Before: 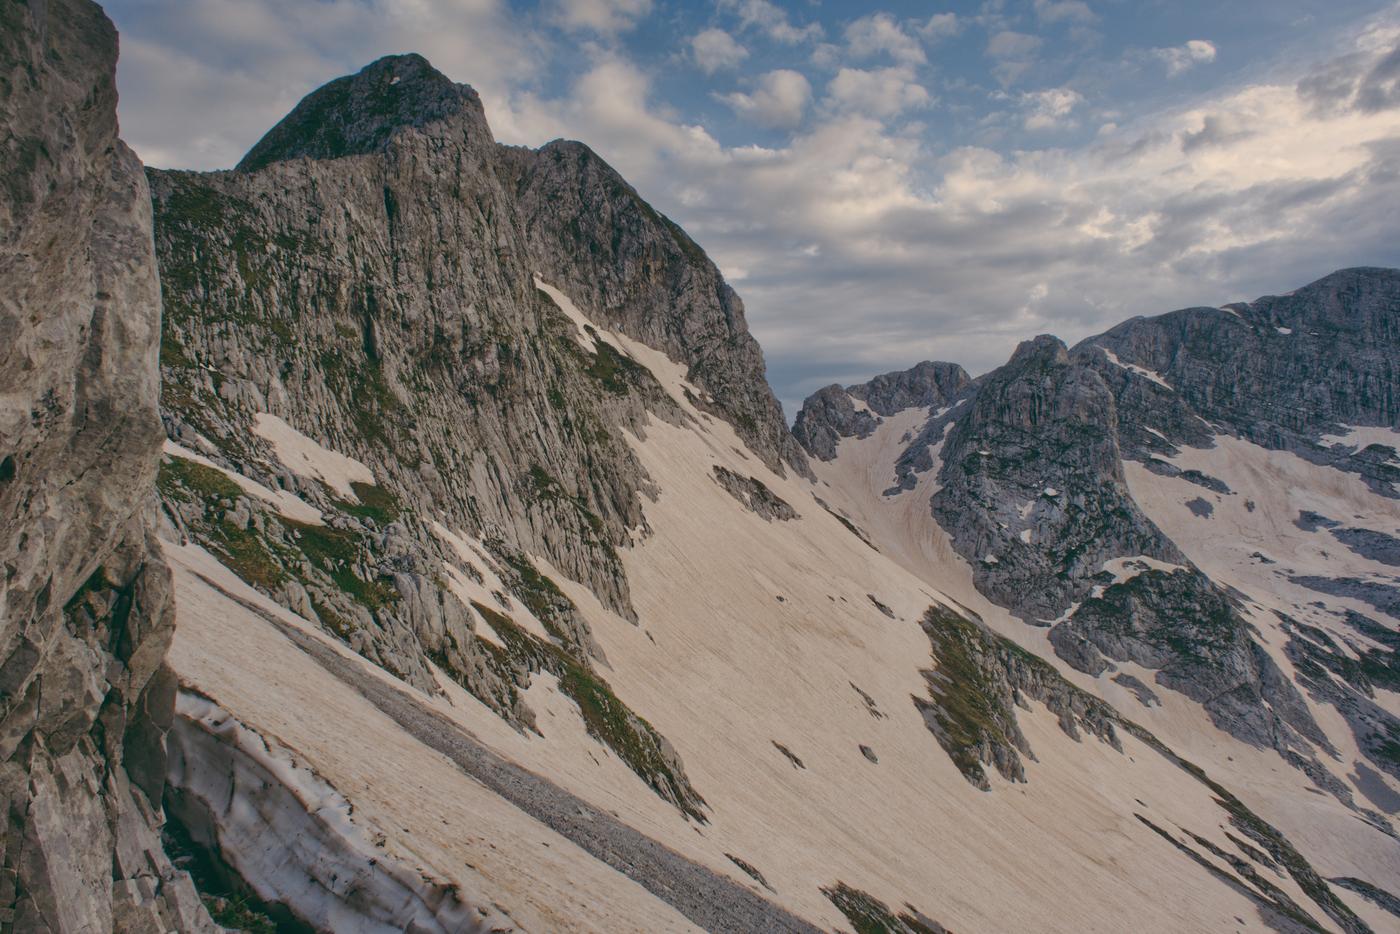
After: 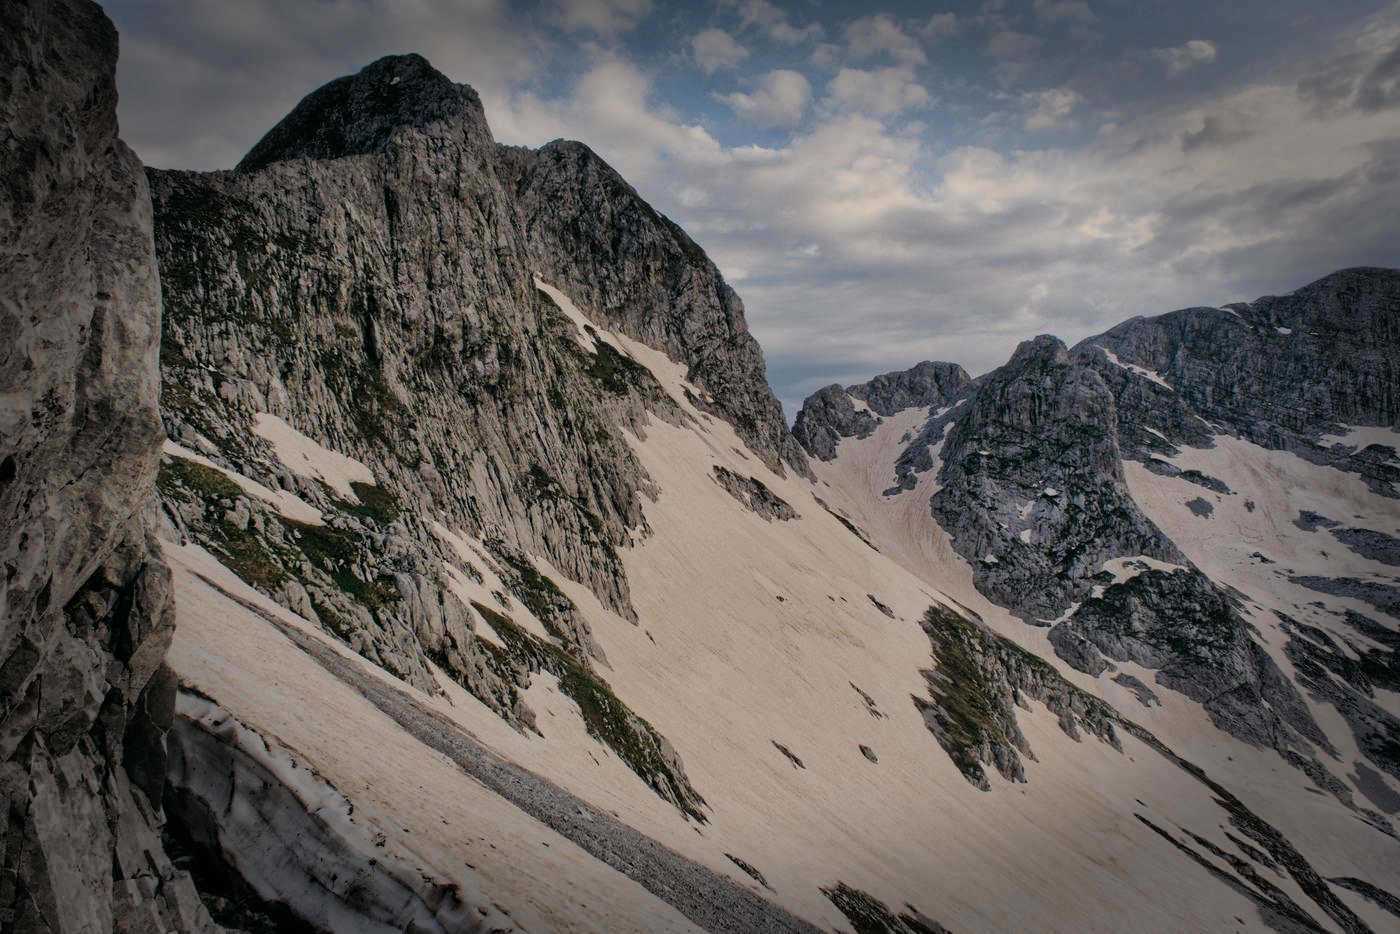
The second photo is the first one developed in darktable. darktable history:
filmic rgb: black relative exposure -5 EV, hardness 2.88, contrast 1.2
vignetting: fall-off start 66.7%, fall-off radius 39.74%, brightness -0.576, saturation -0.258, automatic ratio true, width/height ratio 0.671, dithering 16-bit output
